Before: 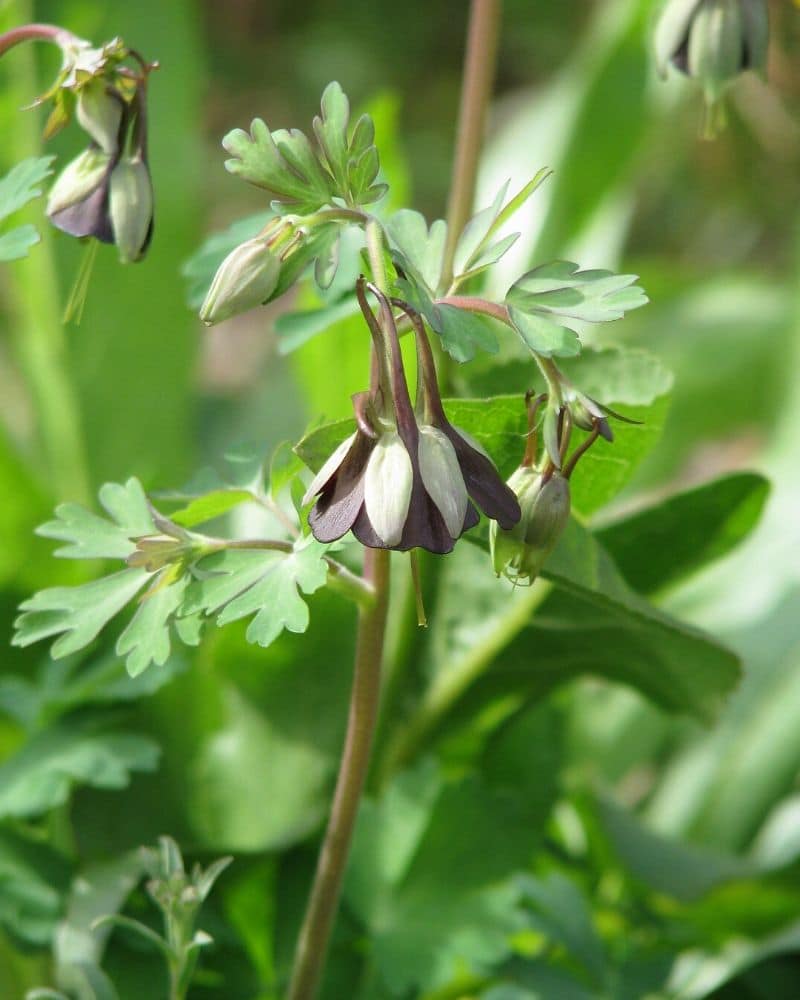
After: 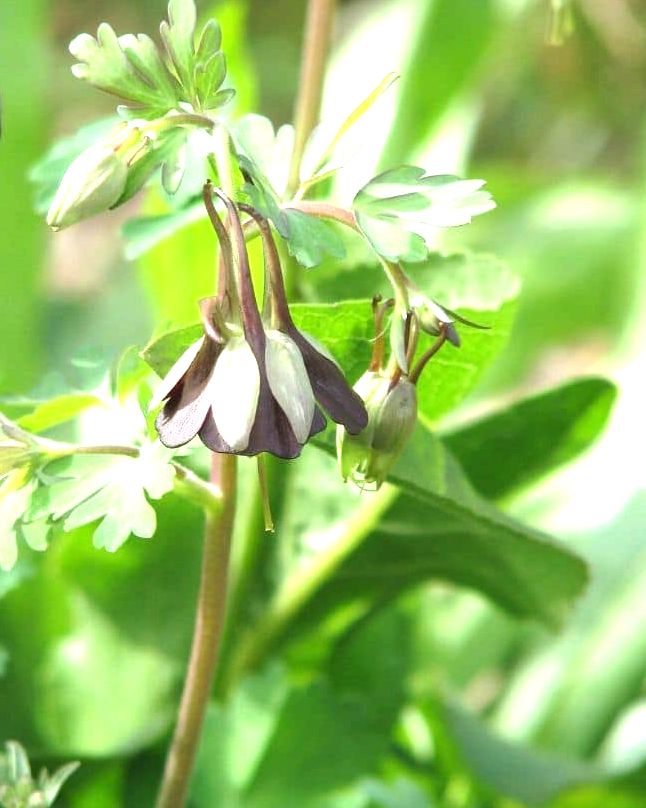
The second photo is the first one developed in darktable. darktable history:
exposure: exposure 1.089 EV, compensate highlight preservation false
crop: left 19.159%, top 9.58%, bottom 9.58%
